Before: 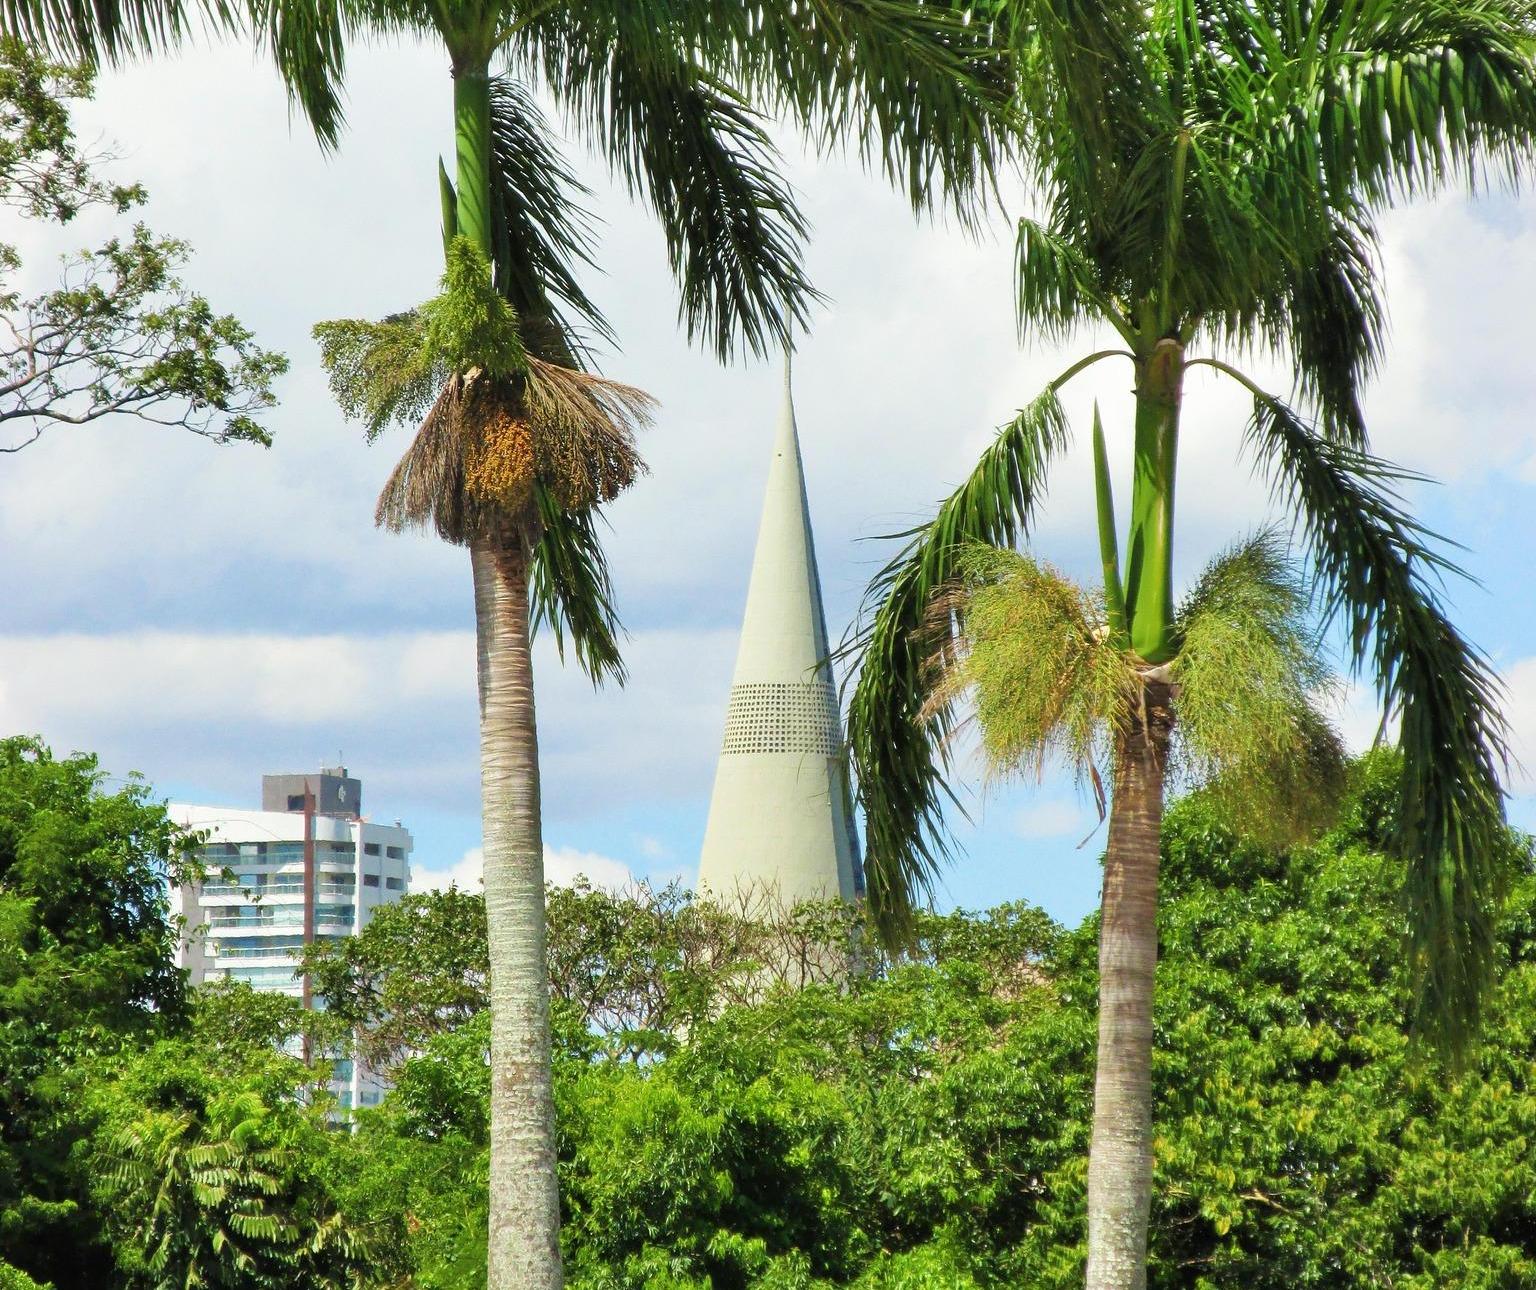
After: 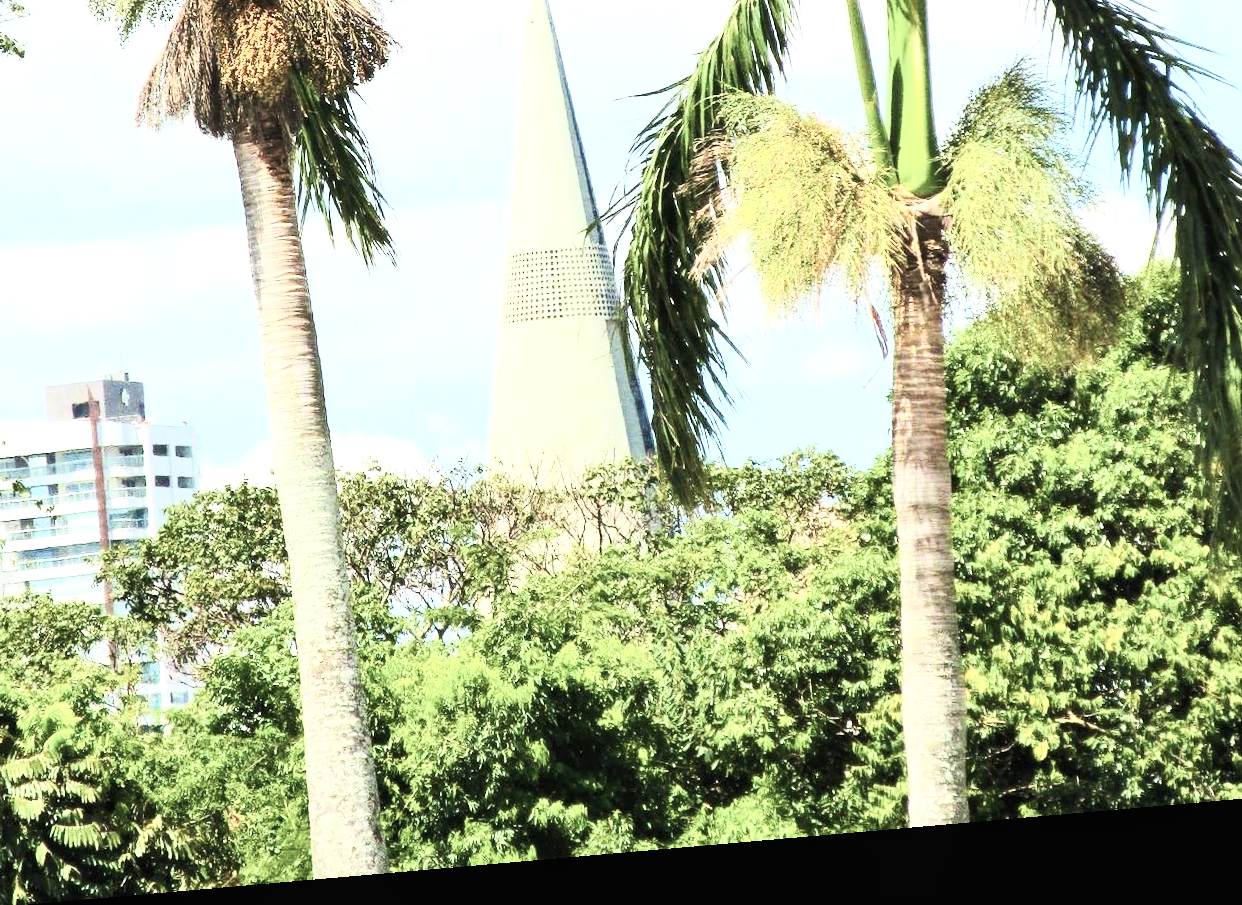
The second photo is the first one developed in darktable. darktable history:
velvia: on, module defaults
rotate and perspective: rotation -4.98°, automatic cropping off
crop and rotate: left 17.299%, top 35.115%, right 7.015%, bottom 1.024%
contrast brightness saturation: contrast 0.57, brightness 0.57, saturation -0.34
exposure: black level correction 0, exposure 0.5 EV, compensate highlight preservation false
local contrast: highlights 100%, shadows 100%, detail 120%, midtone range 0.2
tone curve: curves: ch0 [(0, 0) (0.003, 0.019) (0.011, 0.019) (0.025, 0.022) (0.044, 0.026) (0.069, 0.032) (0.1, 0.052) (0.136, 0.081) (0.177, 0.123) (0.224, 0.17) (0.277, 0.219) (0.335, 0.276) (0.399, 0.344) (0.468, 0.421) (0.543, 0.508) (0.623, 0.604) (0.709, 0.705) (0.801, 0.797) (0.898, 0.894) (1, 1)], preserve colors none
graduated density: rotation -180°, offset 24.95
